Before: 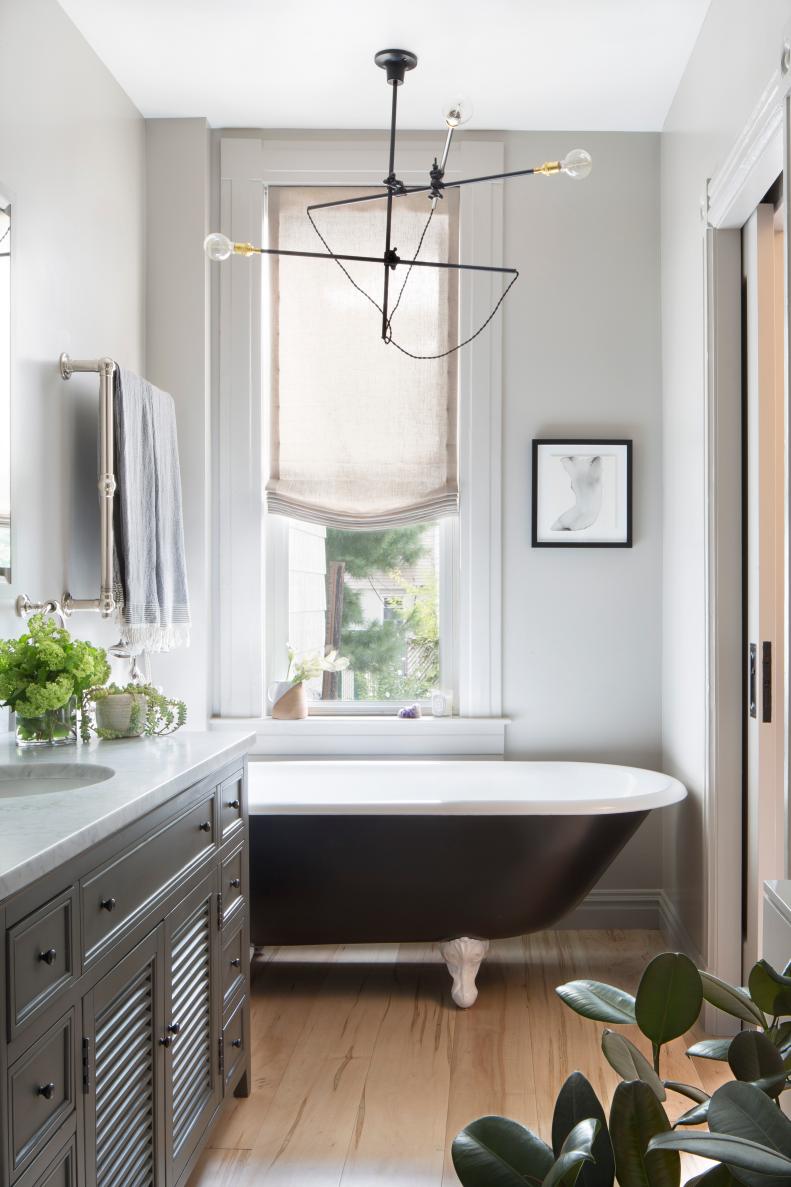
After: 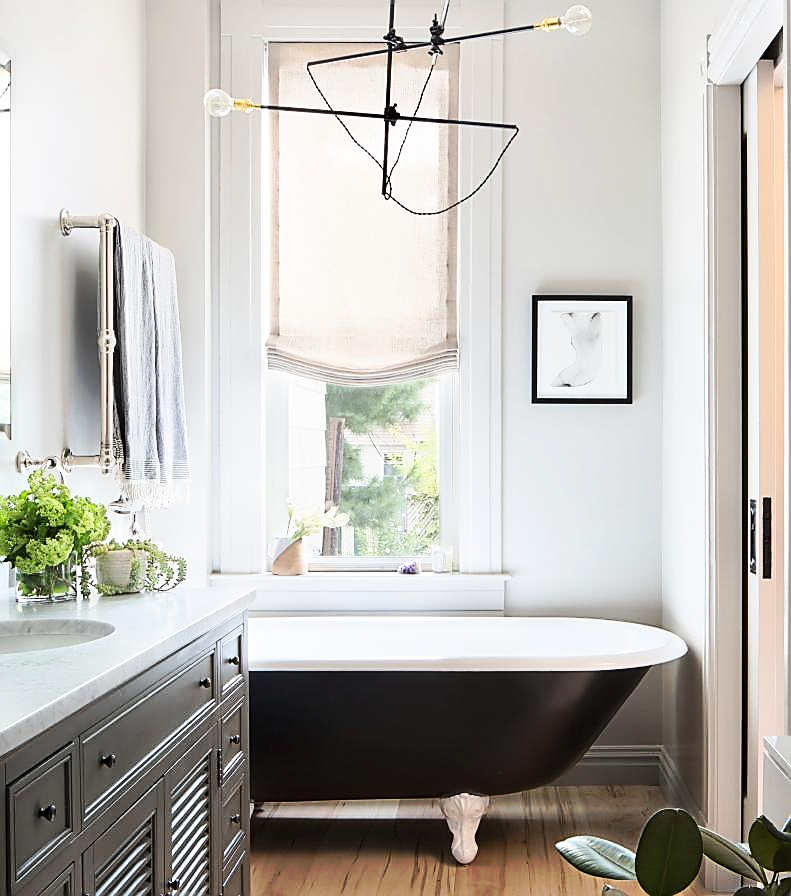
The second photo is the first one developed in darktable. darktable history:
contrast equalizer: octaves 7, y [[0.506, 0.531, 0.562, 0.606, 0.638, 0.669], [0.5 ×6], [0.5 ×6], [0 ×6], [0 ×6]], mix 0.145
sharpen: radius 1.427, amount 1.25, threshold 0.77
crop and rotate: top 12.198%, bottom 12.267%
tone equalizer: on, module defaults
tone curve: curves: ch0 [(0, 0) (0.003, 0.003) (0.011, 0.011) (0.025, 0.024) (0.044, 0.043) (0.069, 0.068) (0.1, 0.098) (0.136, 0.133) (0.177, 0.173) (0.224, 0.22) (0.277, 0.271) (0.335, 0.328) (0.399, 0.39) (0.468, 0.458) (0.543, 0.563) (0.623, 0.64) (0.709, 0.722) (0.801, 0.809) (0.898, 0.902) (1, 1)], preserve colors none
base curve: curves: ch0 [(0, 0) (0.032, 0.025) (0.121, 0.166) (0.206, 0.329) (0.605, 0.79) (1, 1)]
